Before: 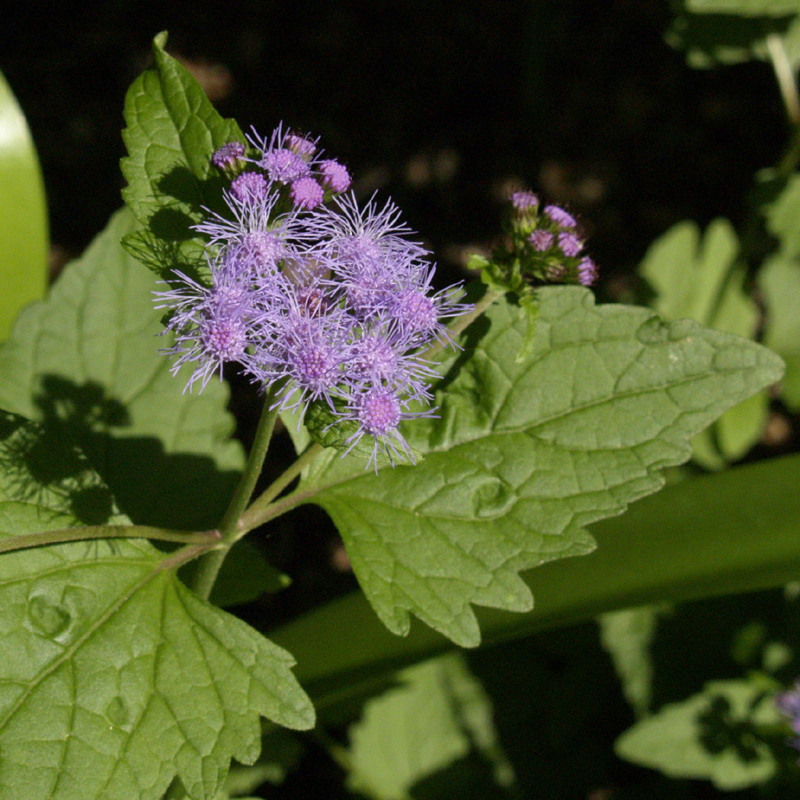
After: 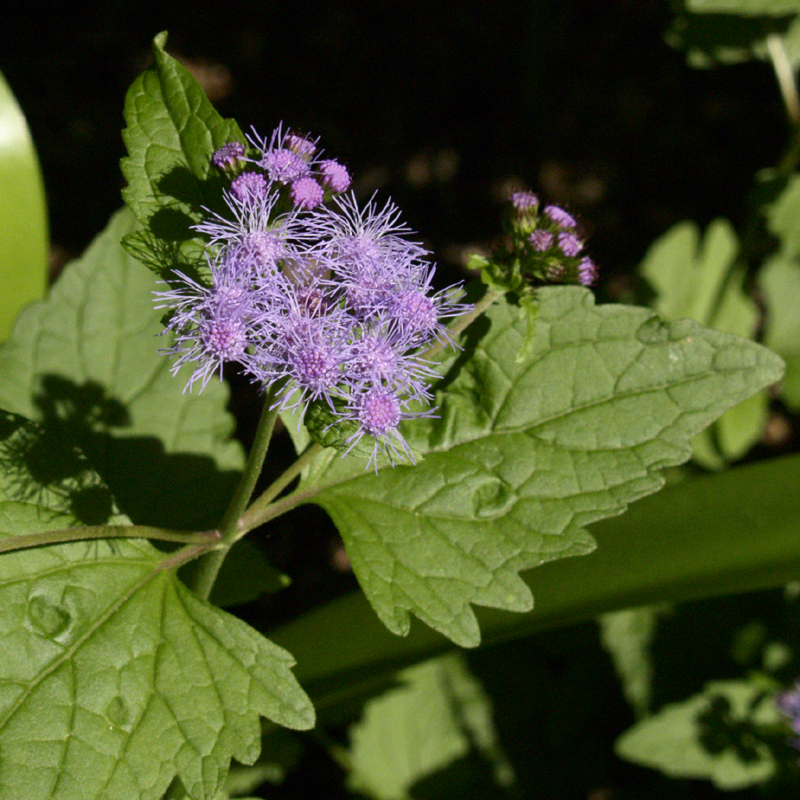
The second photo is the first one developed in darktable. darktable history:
contrast brightness saturation: contrast 0.136
